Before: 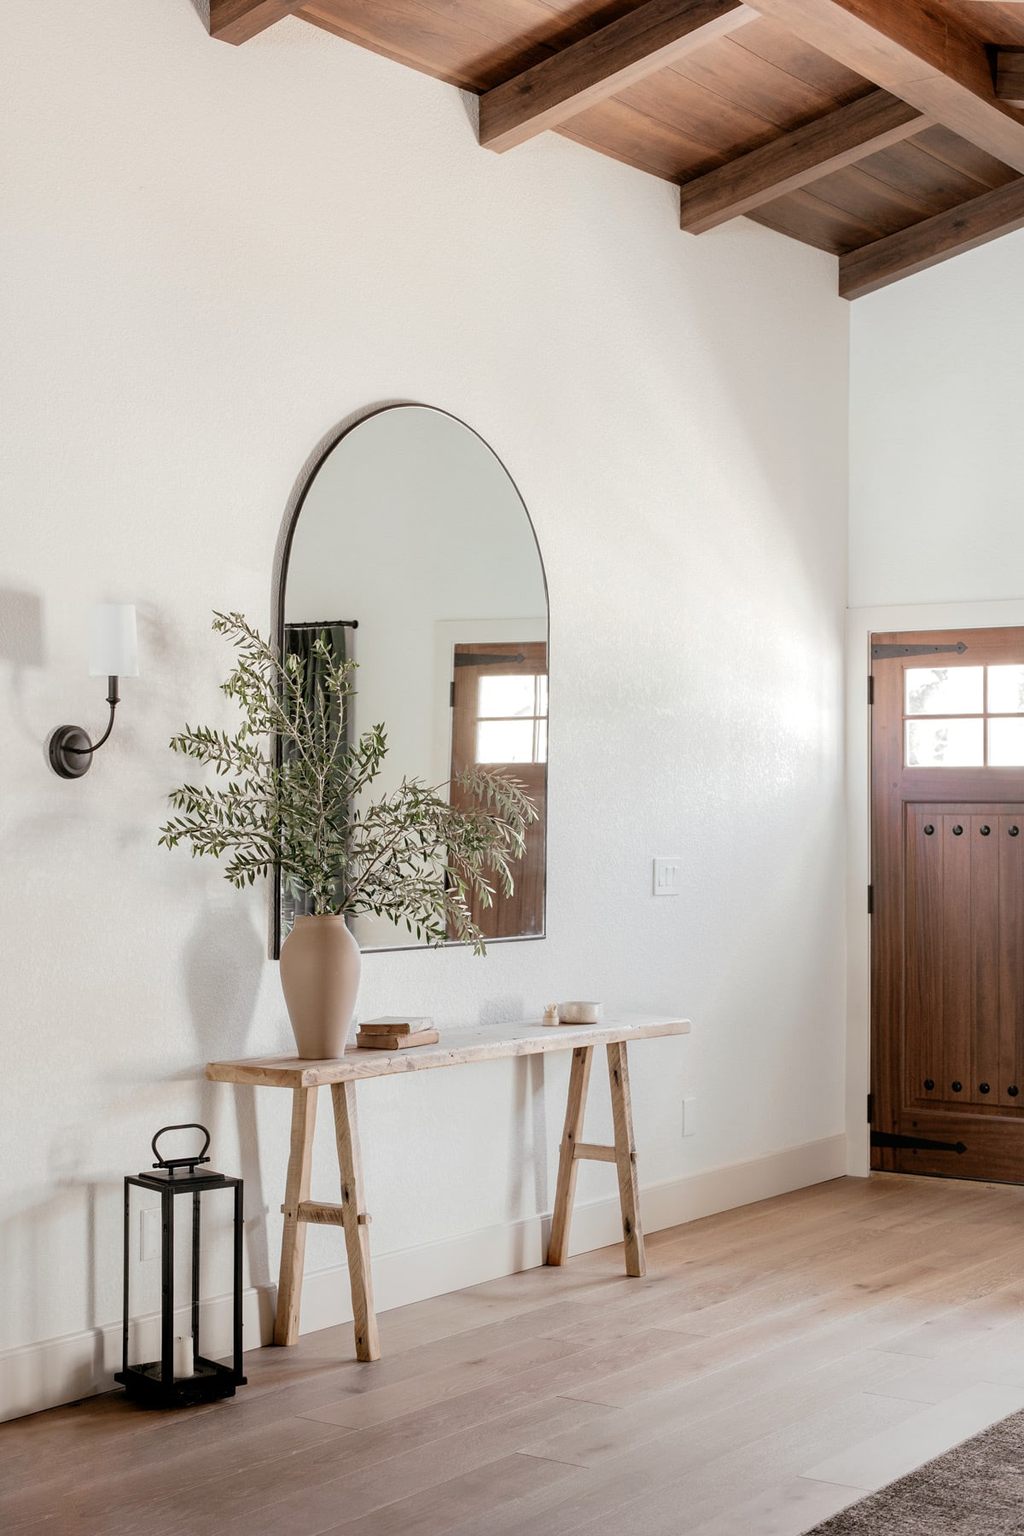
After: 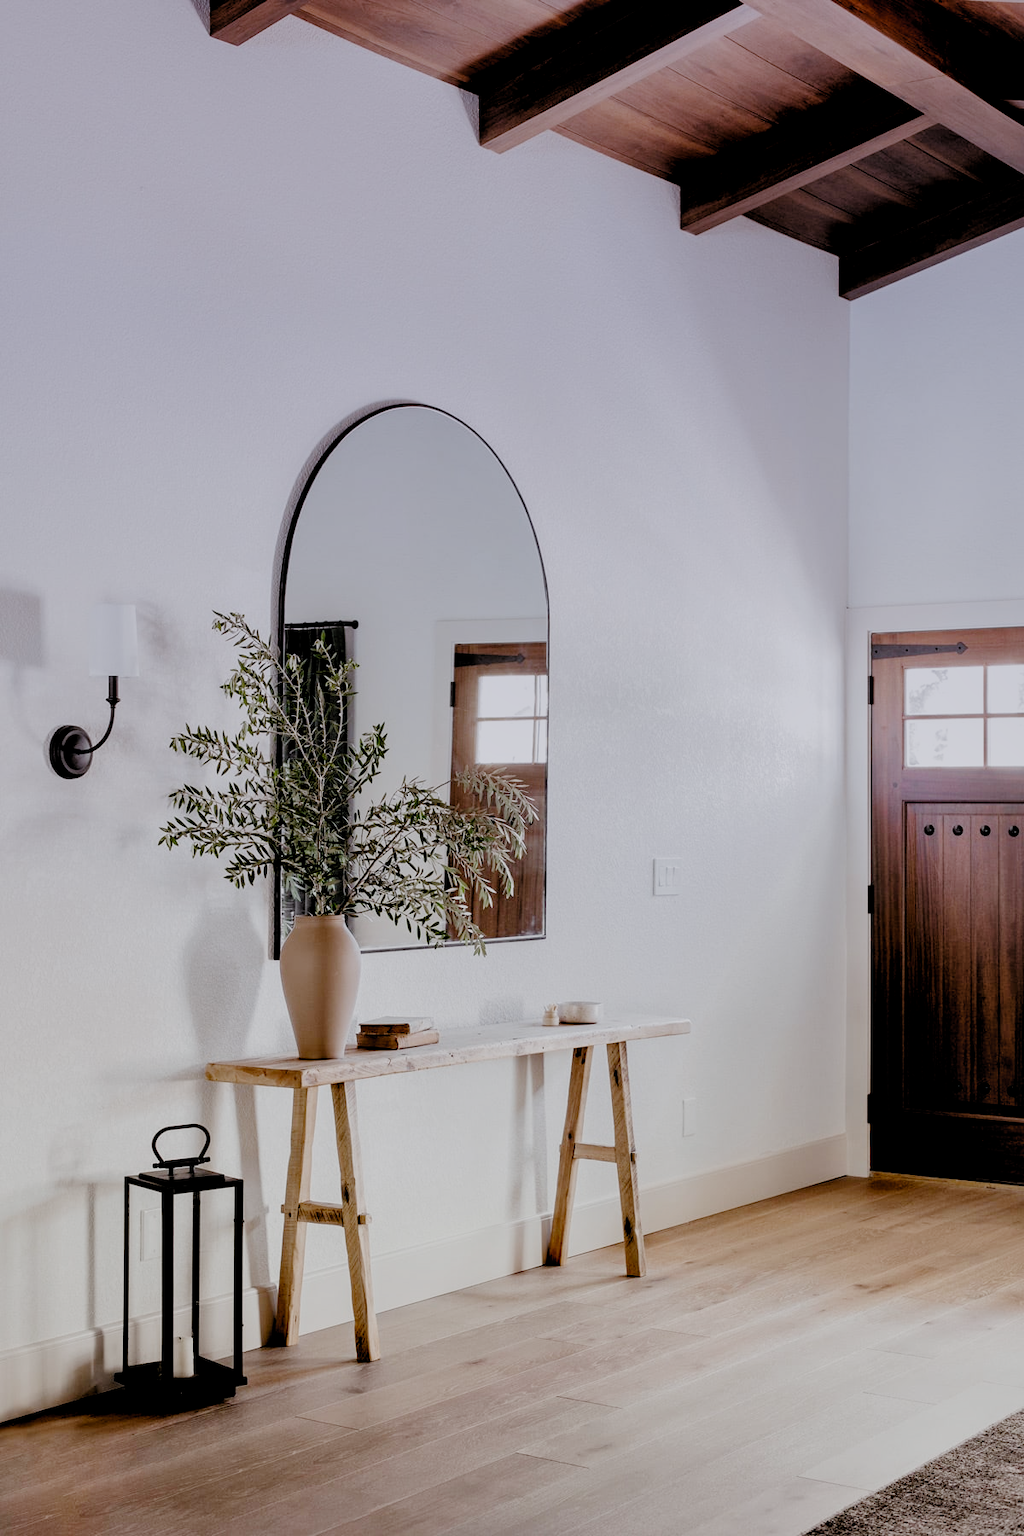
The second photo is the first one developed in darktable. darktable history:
filmic rgb: black relative exposure -2.85 EV, white relative exposure 4.56 EV, hardness 1.77, contrast 1.25, preserve chrominance no, color science v5 (2021)
graduated density: hue 238.83°, saturation 50%
local contrast: mode bilateral grid, contrast 20, coarseness 50, detail 120%, midtone range 0.2
